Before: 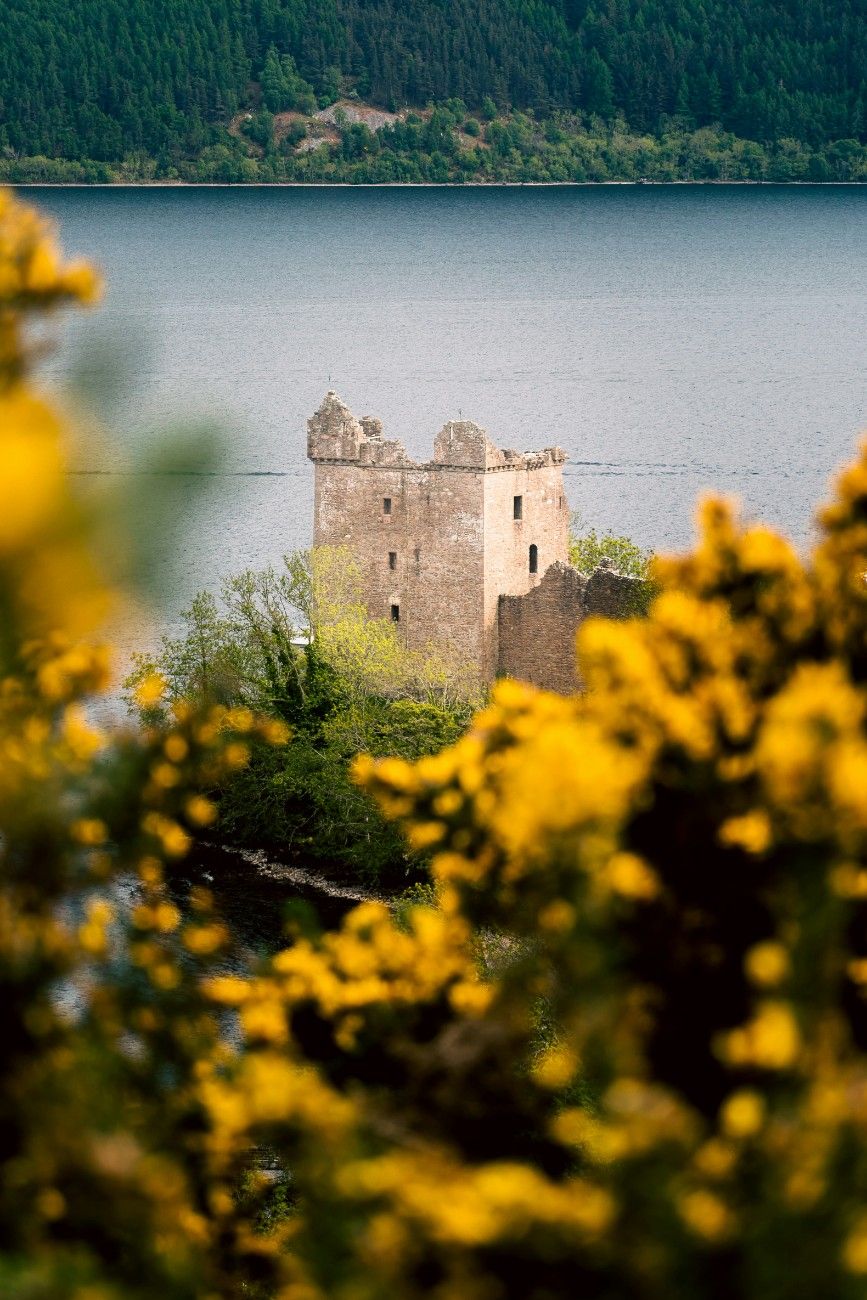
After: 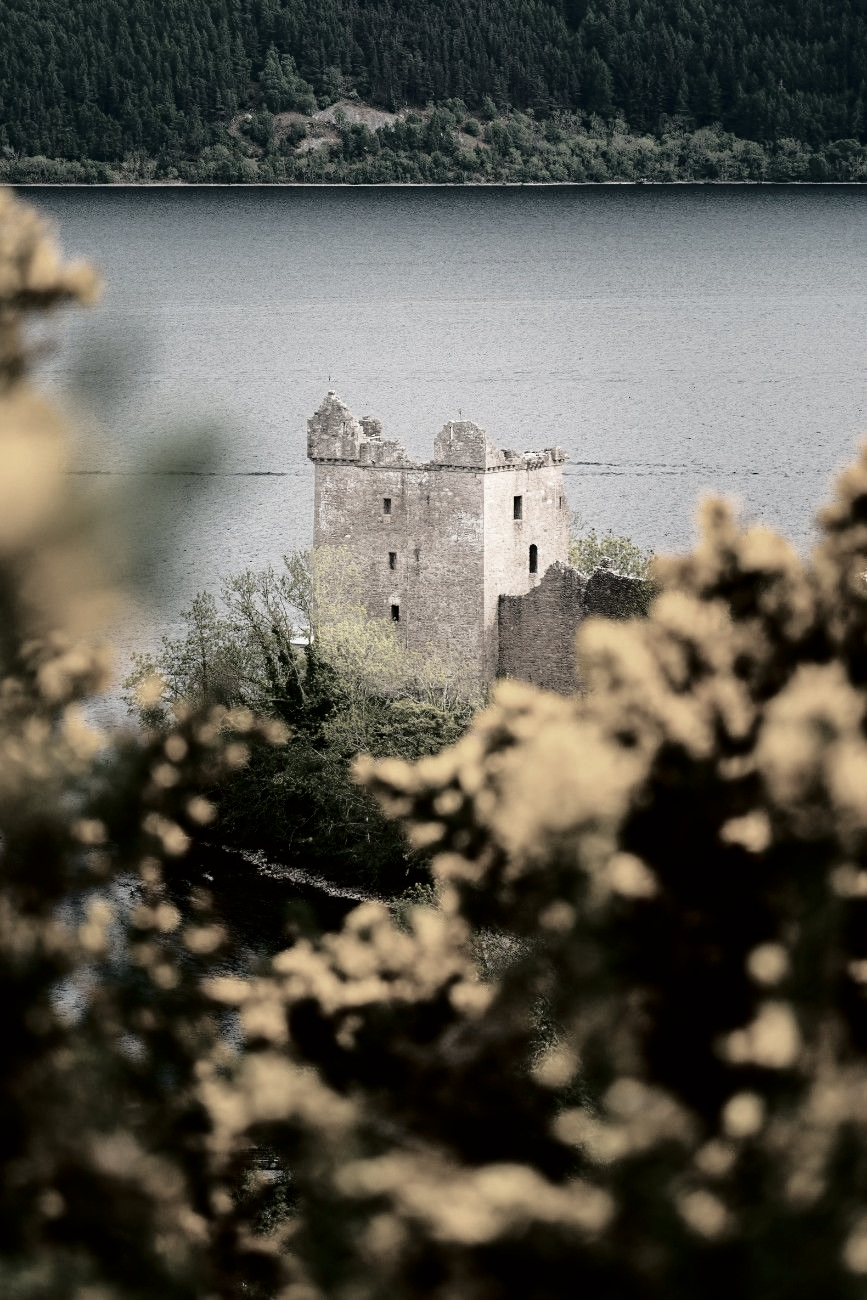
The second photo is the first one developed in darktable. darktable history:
haze removal: compatibility mode true, adaptive false
fill light: exposure -2 EV, width 8.6
color correction: saturation 0.3
